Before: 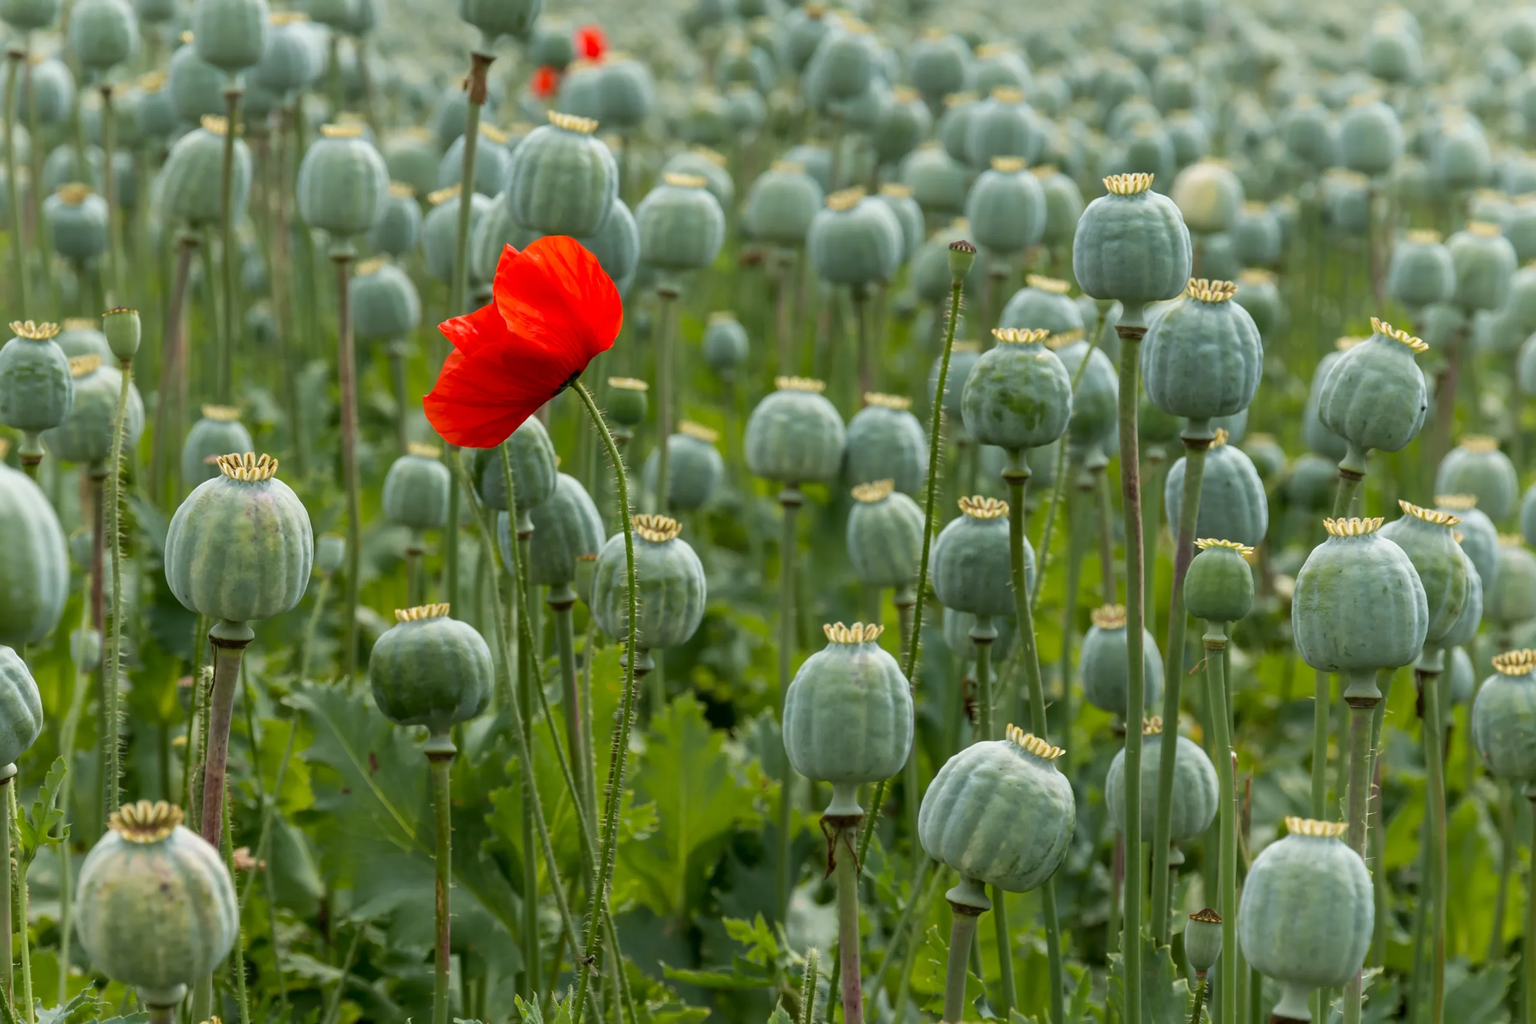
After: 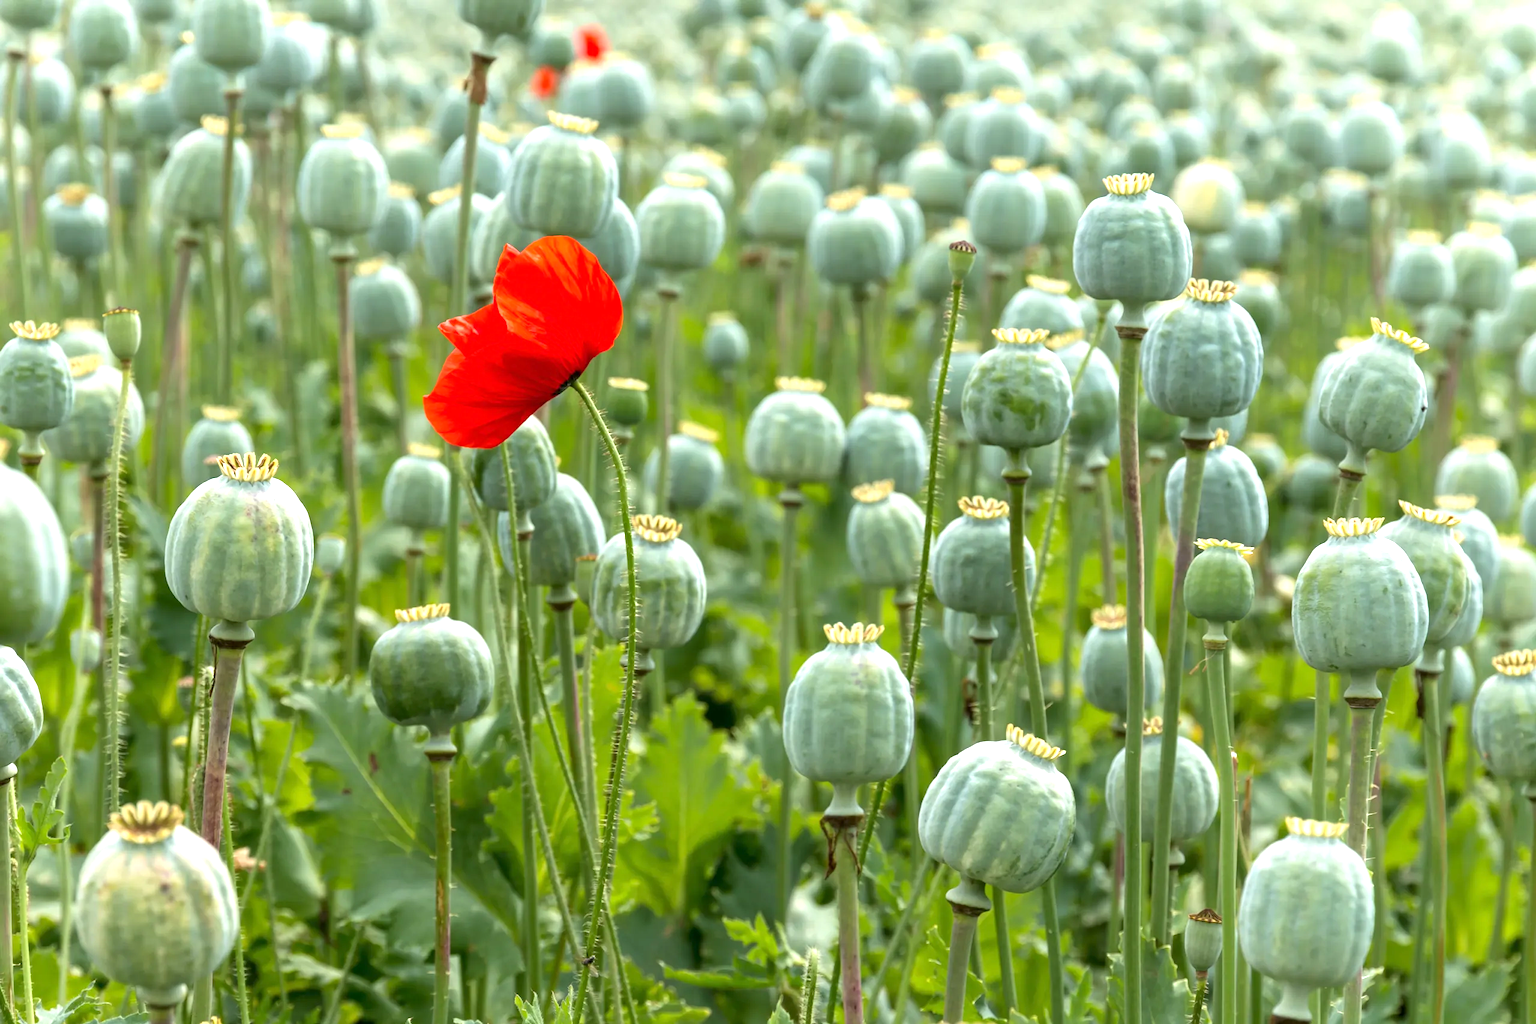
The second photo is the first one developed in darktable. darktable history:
exposure: exposure 1.07 EV, compensate exposure bias true, compensate highlight preservation false
